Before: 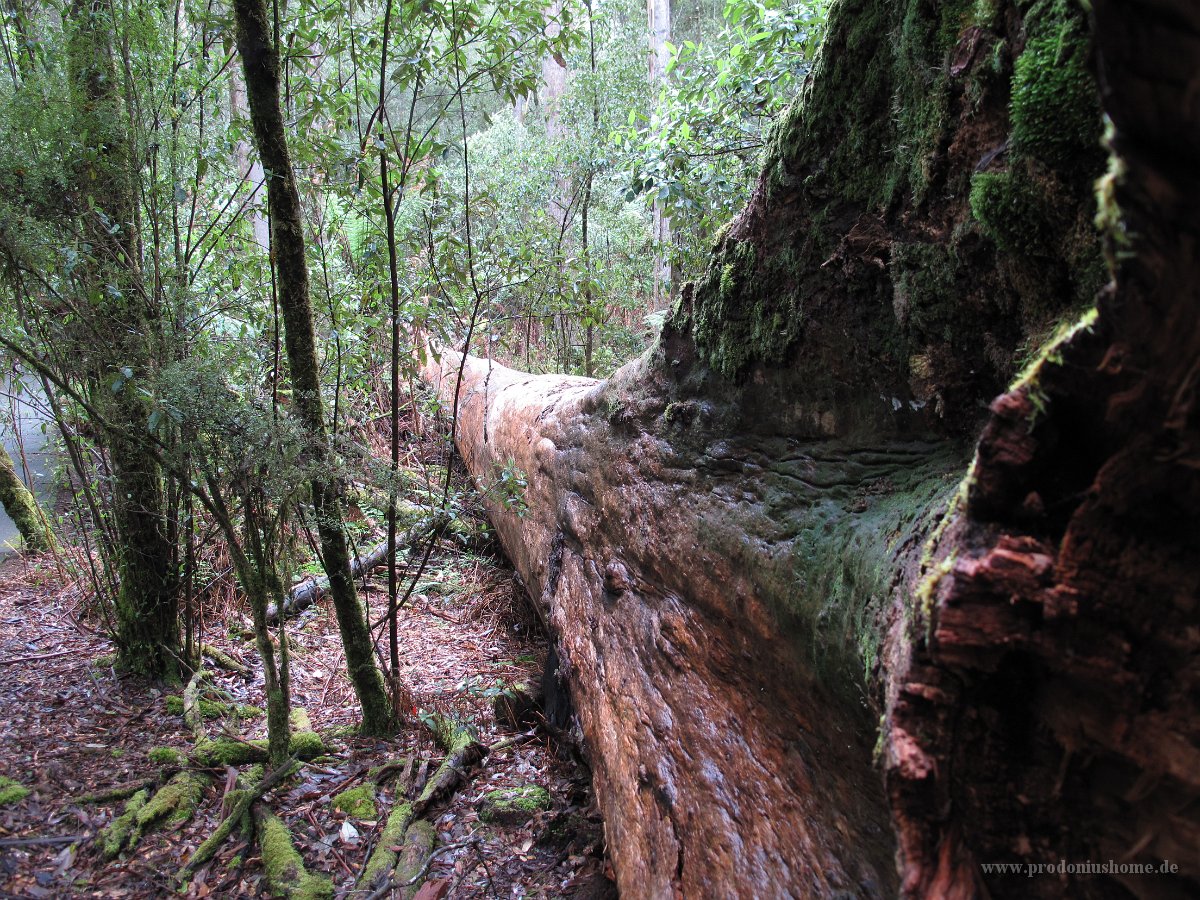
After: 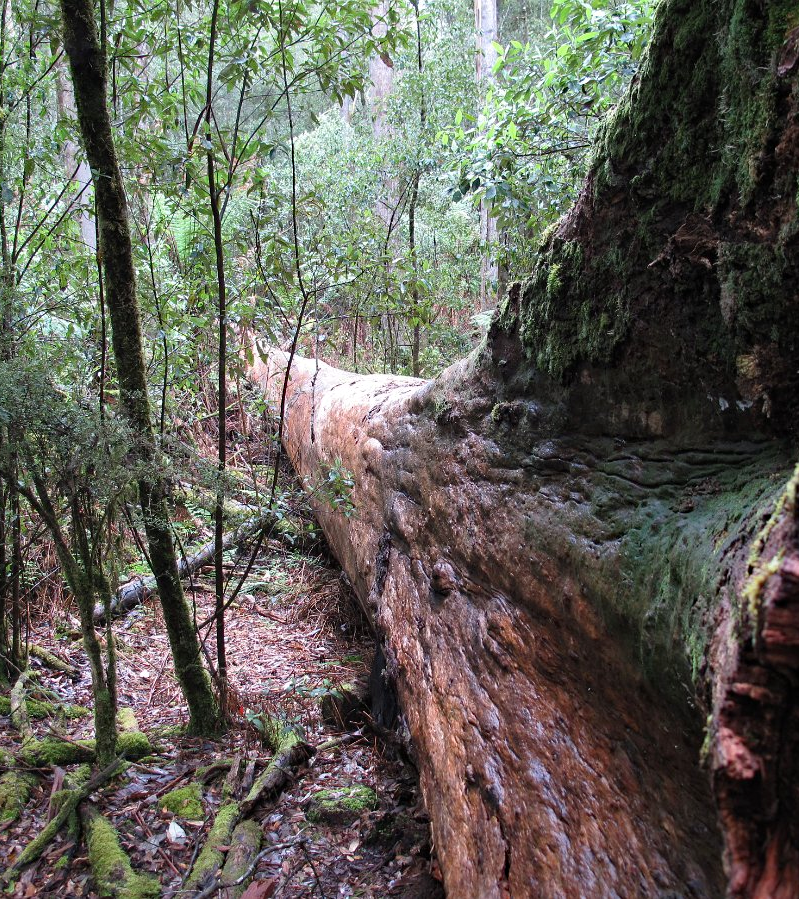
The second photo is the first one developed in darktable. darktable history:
haze removal: compatibility mode true, adaptive false
crop and rotate: left 14.436%, right 18.898%
